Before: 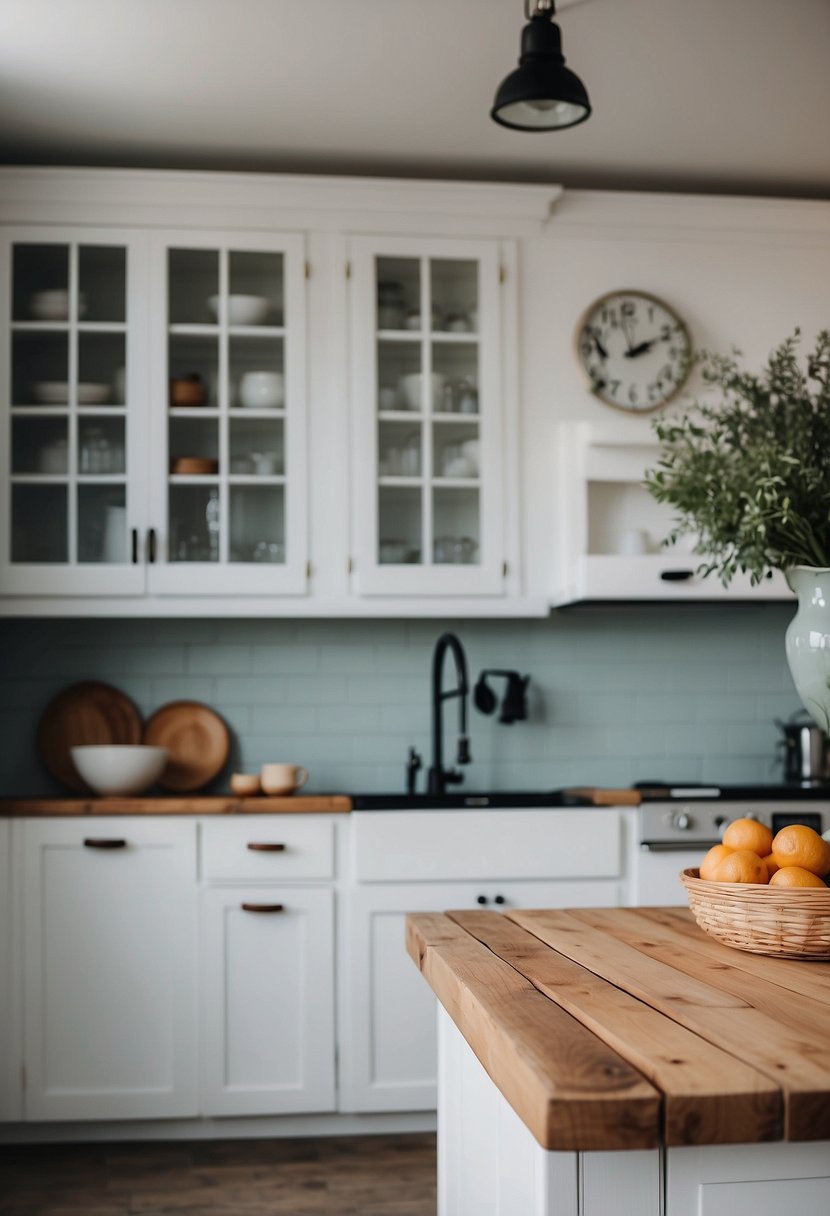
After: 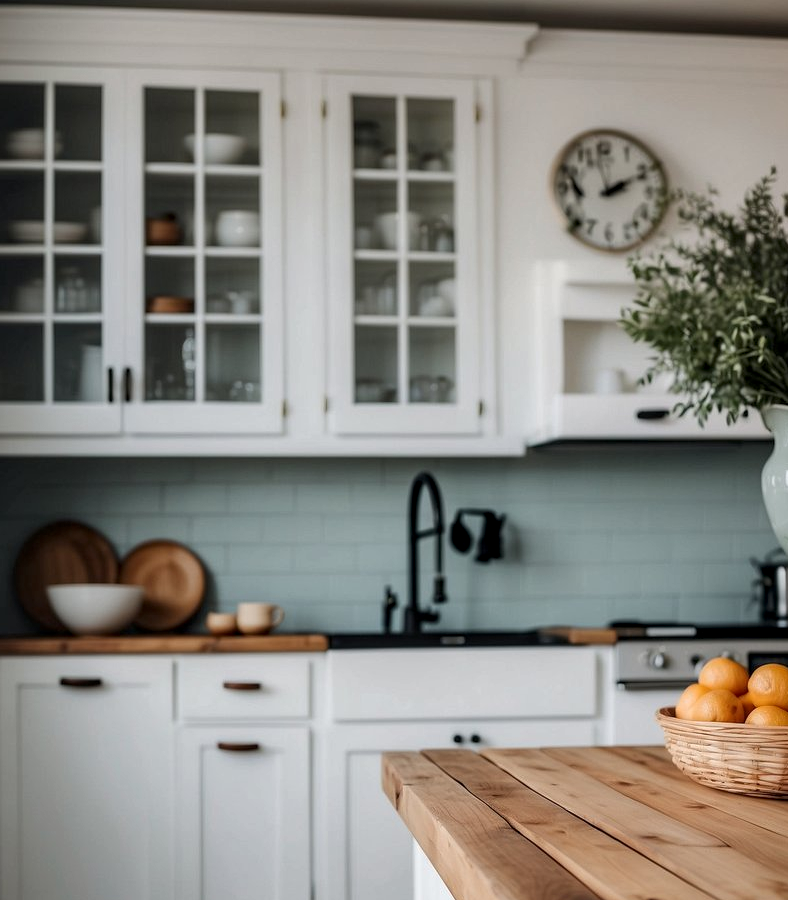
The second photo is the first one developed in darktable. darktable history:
local contrast: detail 130%
white balance: emerald 1
crop and rotate: left 2.991%, top 13.302%, right 1.981%, bottom 12.636%
